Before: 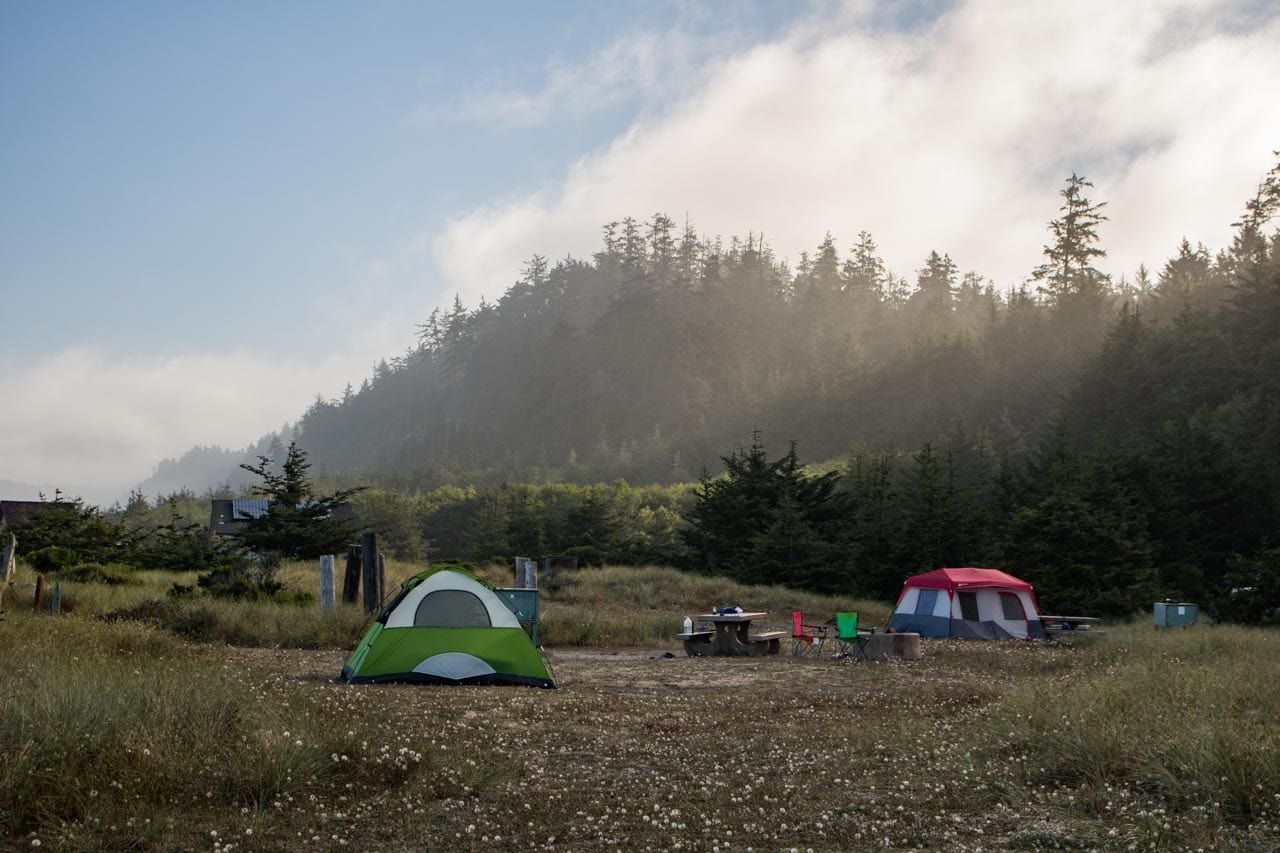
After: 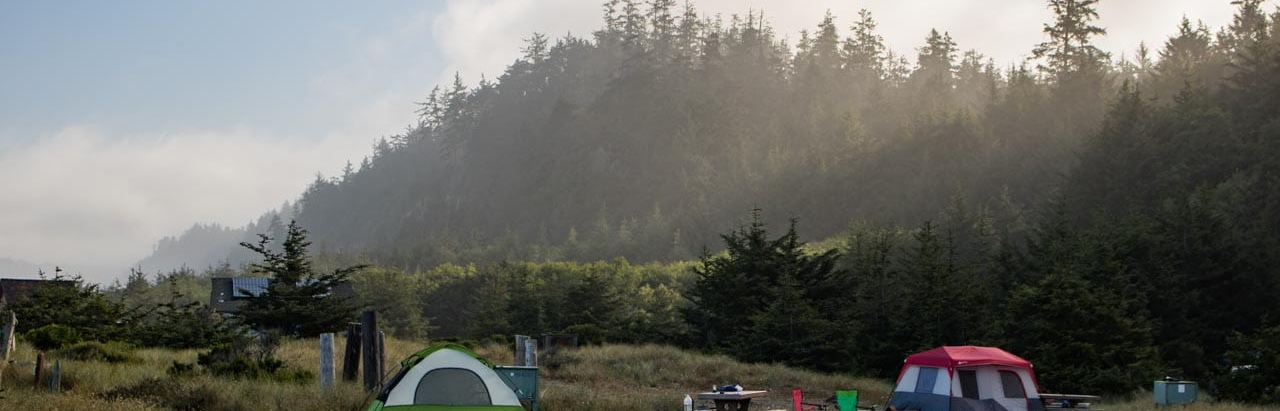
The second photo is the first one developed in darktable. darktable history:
crop and rotate: top 26.203%, bottom 25.614%
